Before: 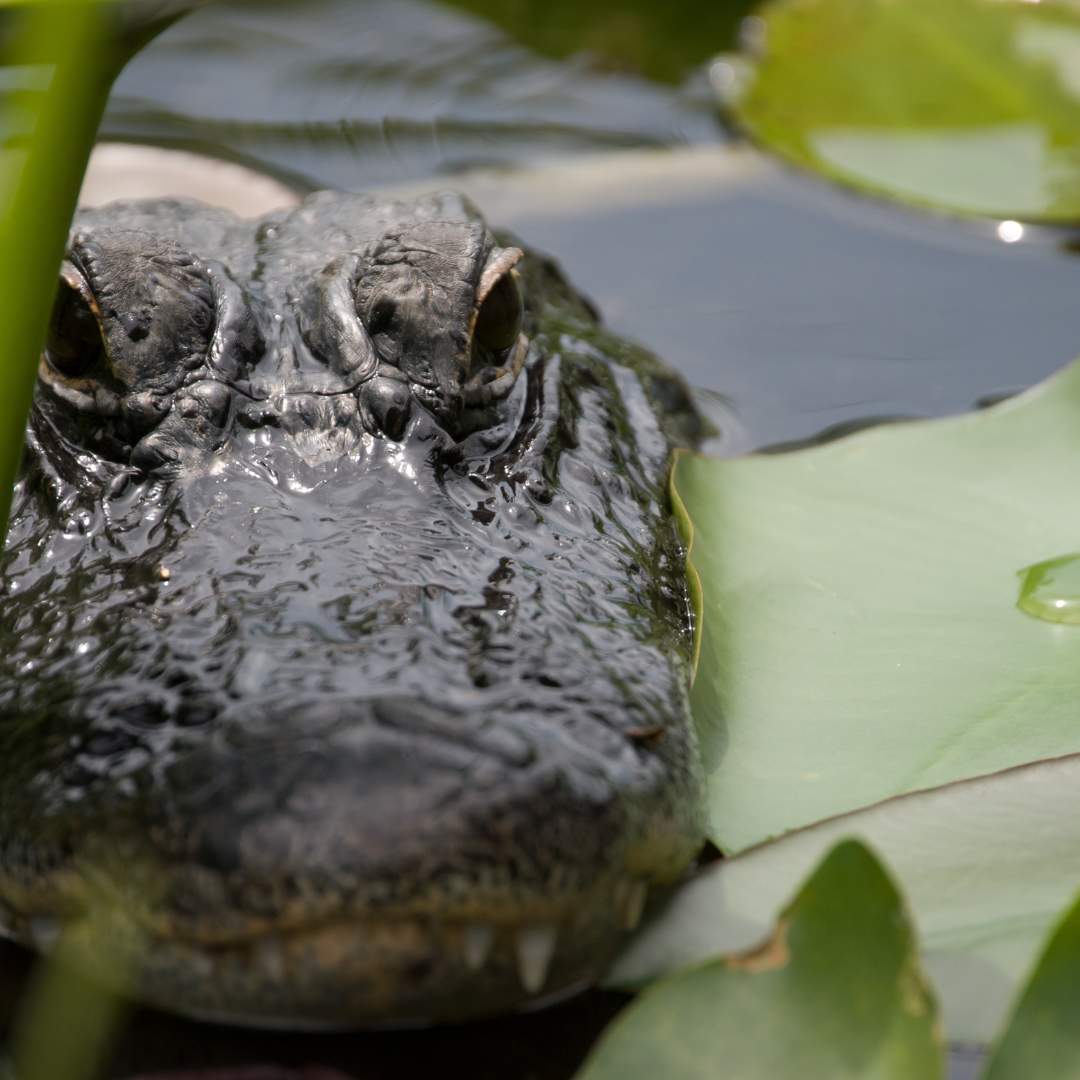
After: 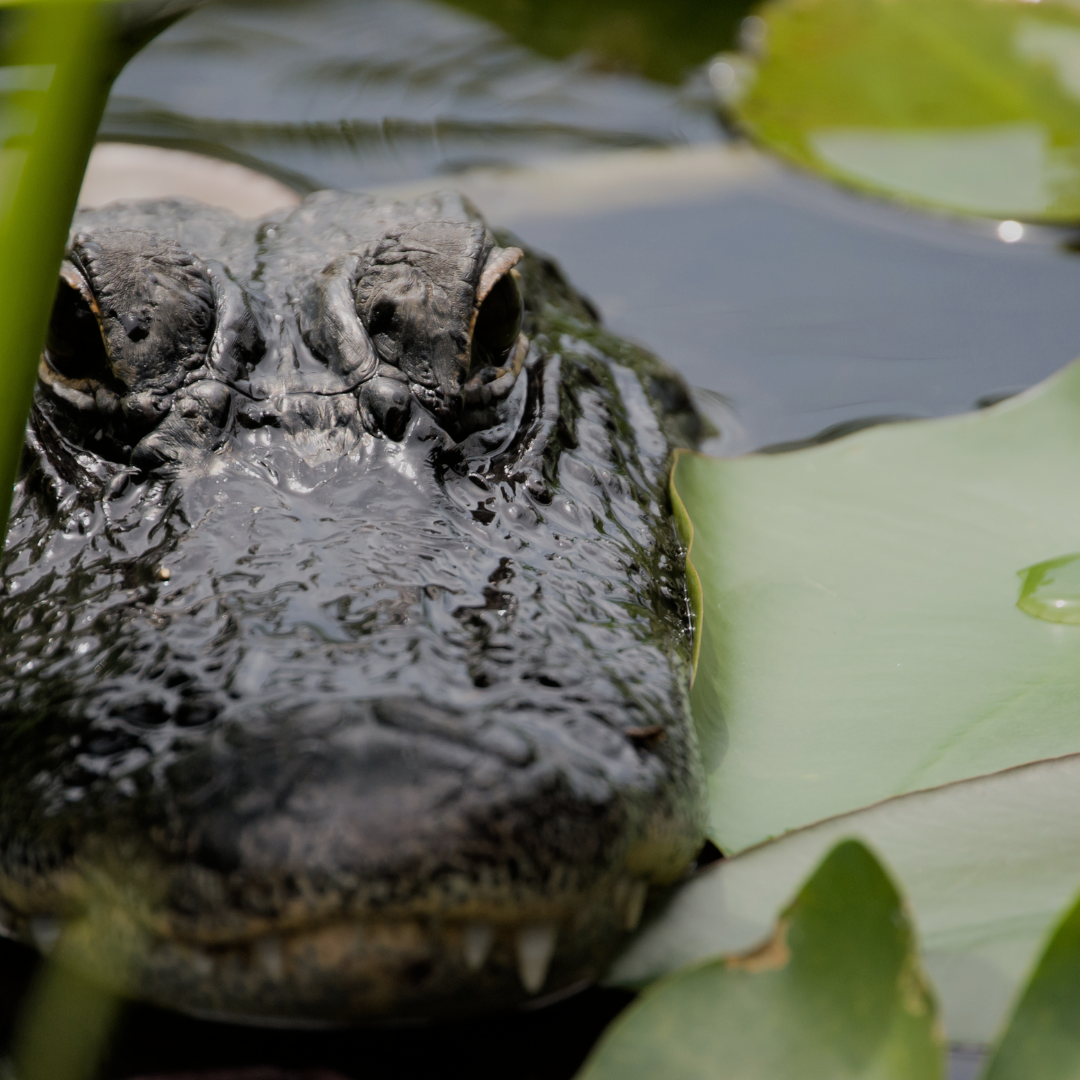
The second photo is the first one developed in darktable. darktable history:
filmic rgb: black relative exposure -7.65 EV, white relative exposure 4.56 EV, threshold 5.95 EV, hardness 3.61, enable highlight reconstruction true
